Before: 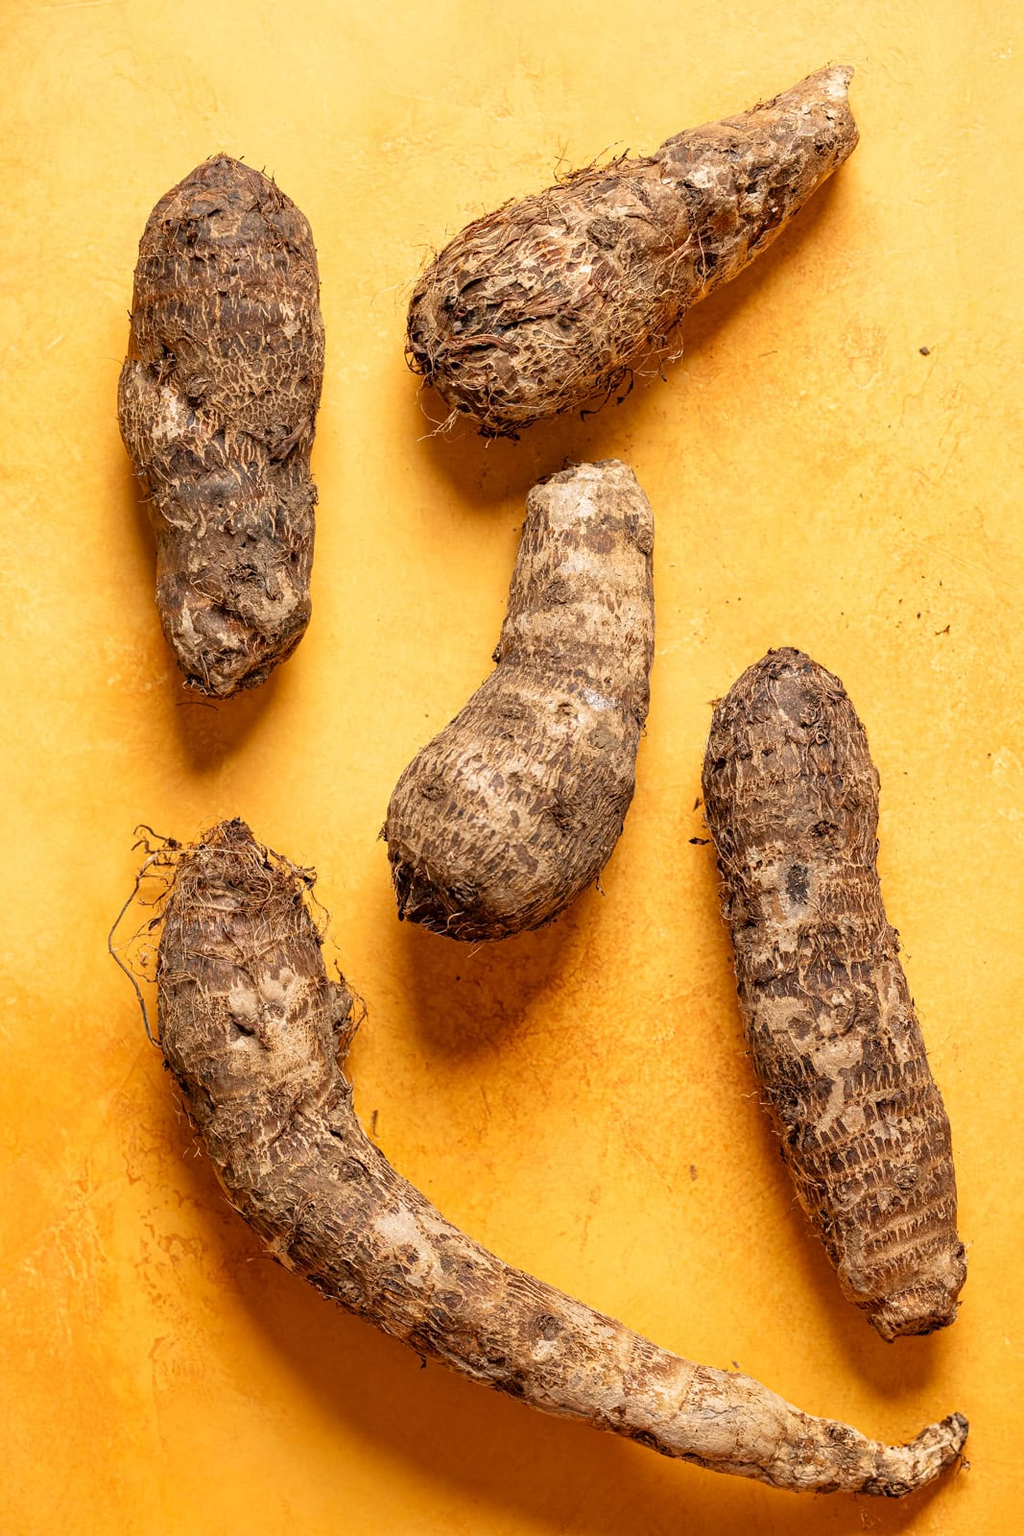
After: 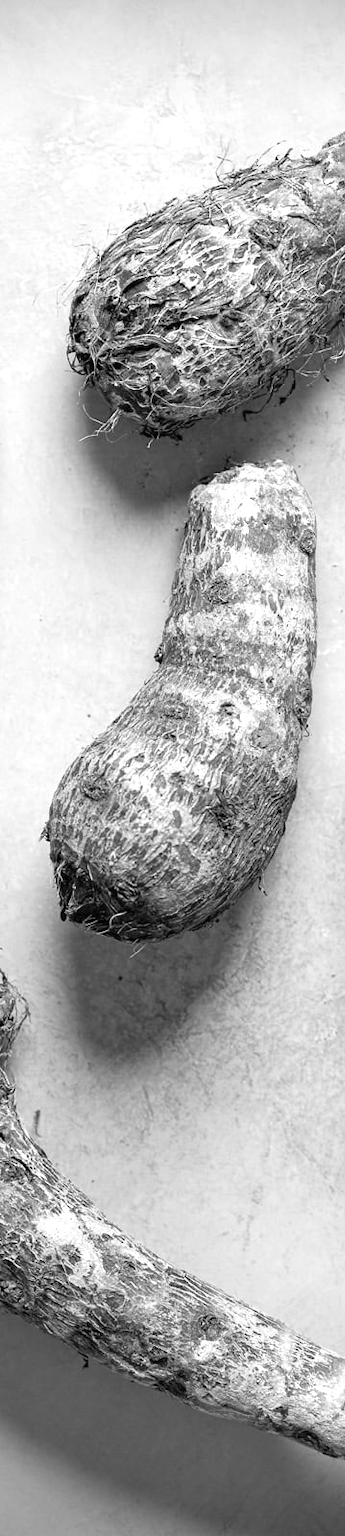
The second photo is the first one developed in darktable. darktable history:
contrast brightness saturation: contrast 0.037, saturation 0.066
vignetting: brightness -0.988, saturation 0.489, dithering 8-bit output
crop: left 32.995%, right 33.226%
exposure: exposure 0.771 EV, compensate highlight preservation false
color calibration: output gray [0.21, 0.42, 0.37, 0], illuminant custom, x 0.364, y 0.385, temperature 4524.69 K
